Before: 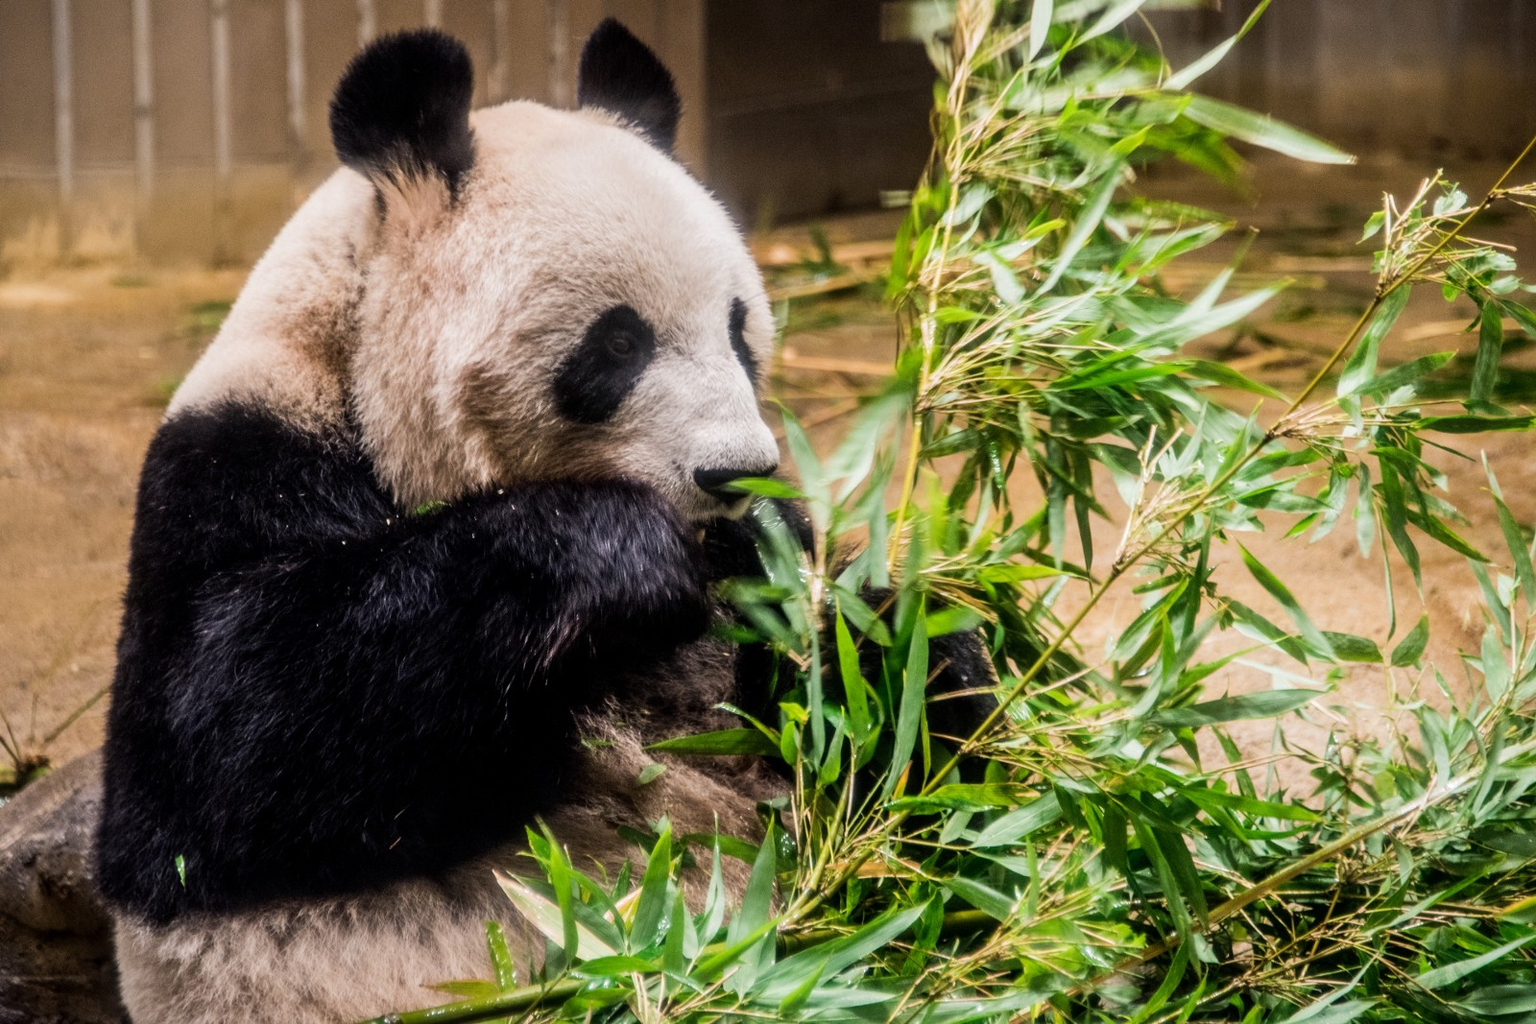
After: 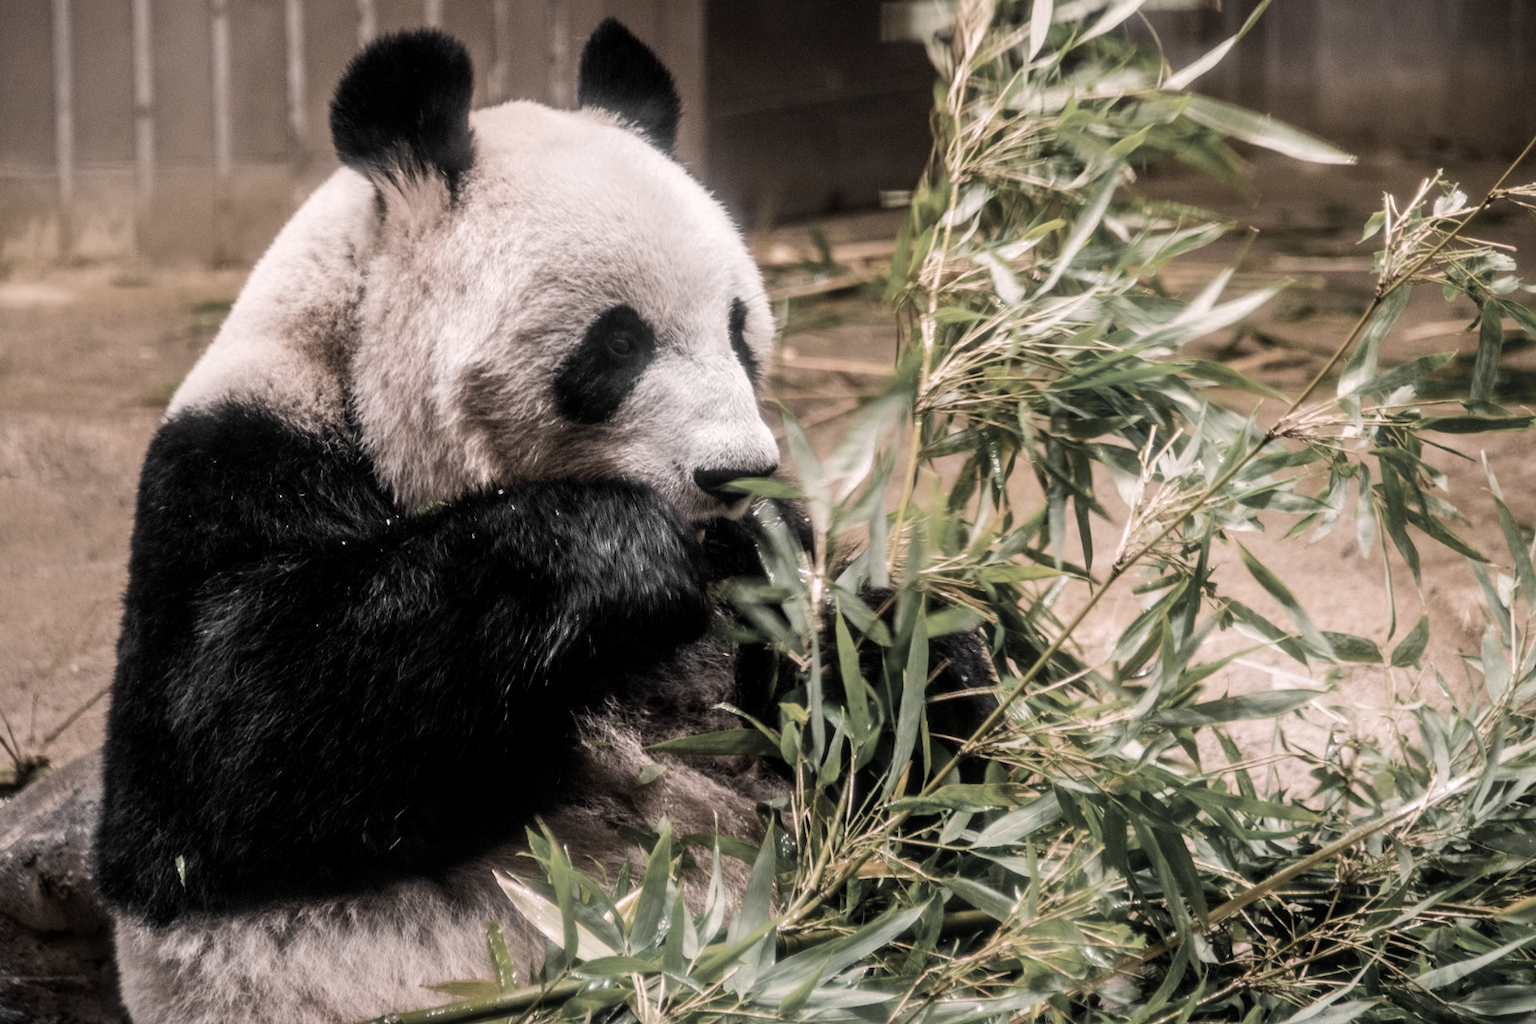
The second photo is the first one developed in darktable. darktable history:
color zones: curves: ch0 [(0, 0.613) (0.01, 0.613) (0.245, 0.448) (0.498, 0.529) (0.642, 0.665) (0.879, 0.777) (0.99, 0.613)]; ch1 [(0, 0.035) (0.121, 0.189) (0.259, 0.197) (0.415, 0.061) (0.589, 0.022) (0.732, 0.022) (0.857, 0.026) (0.991, 0.053)]
color correction: highlights a* 14.56, highlights b* 4.79
